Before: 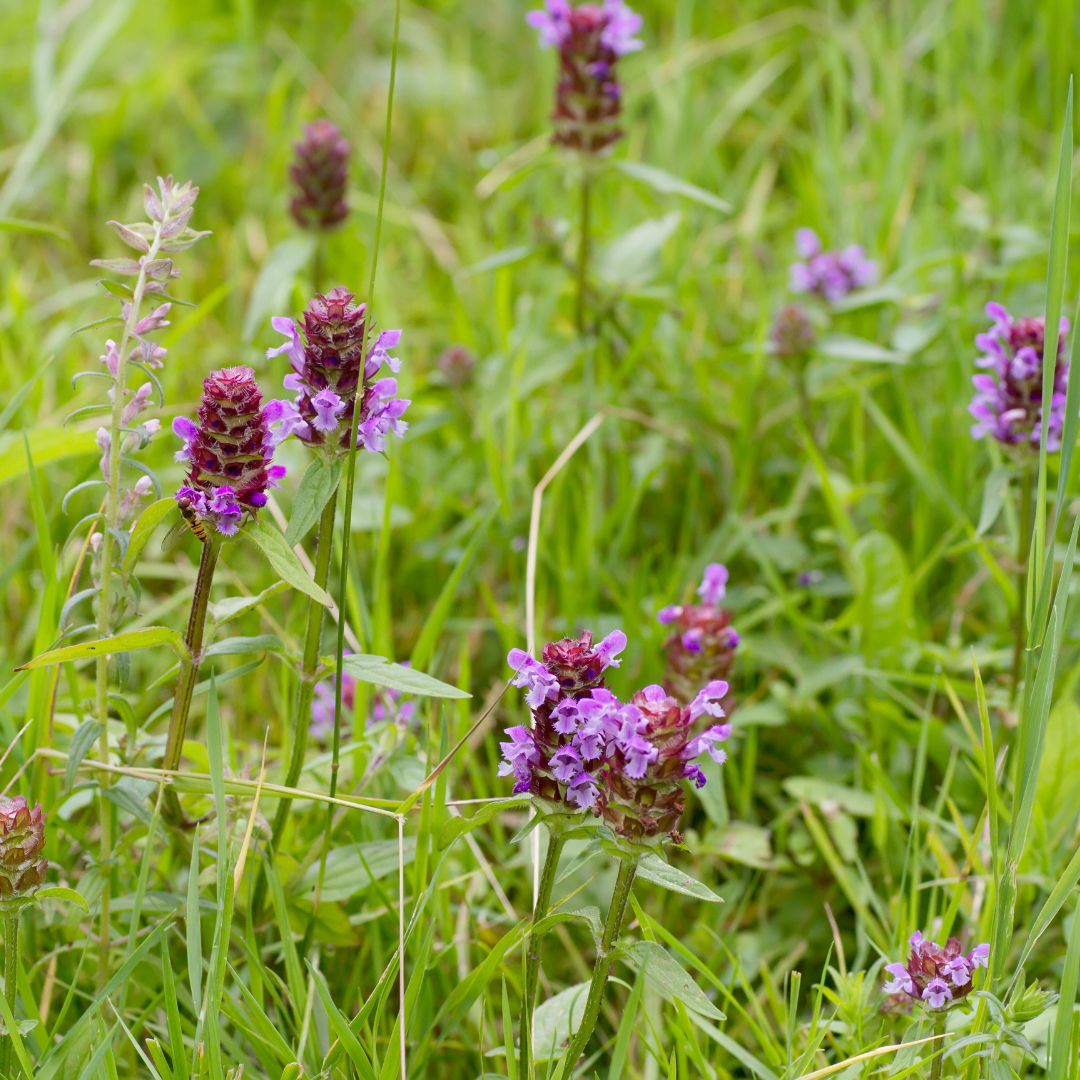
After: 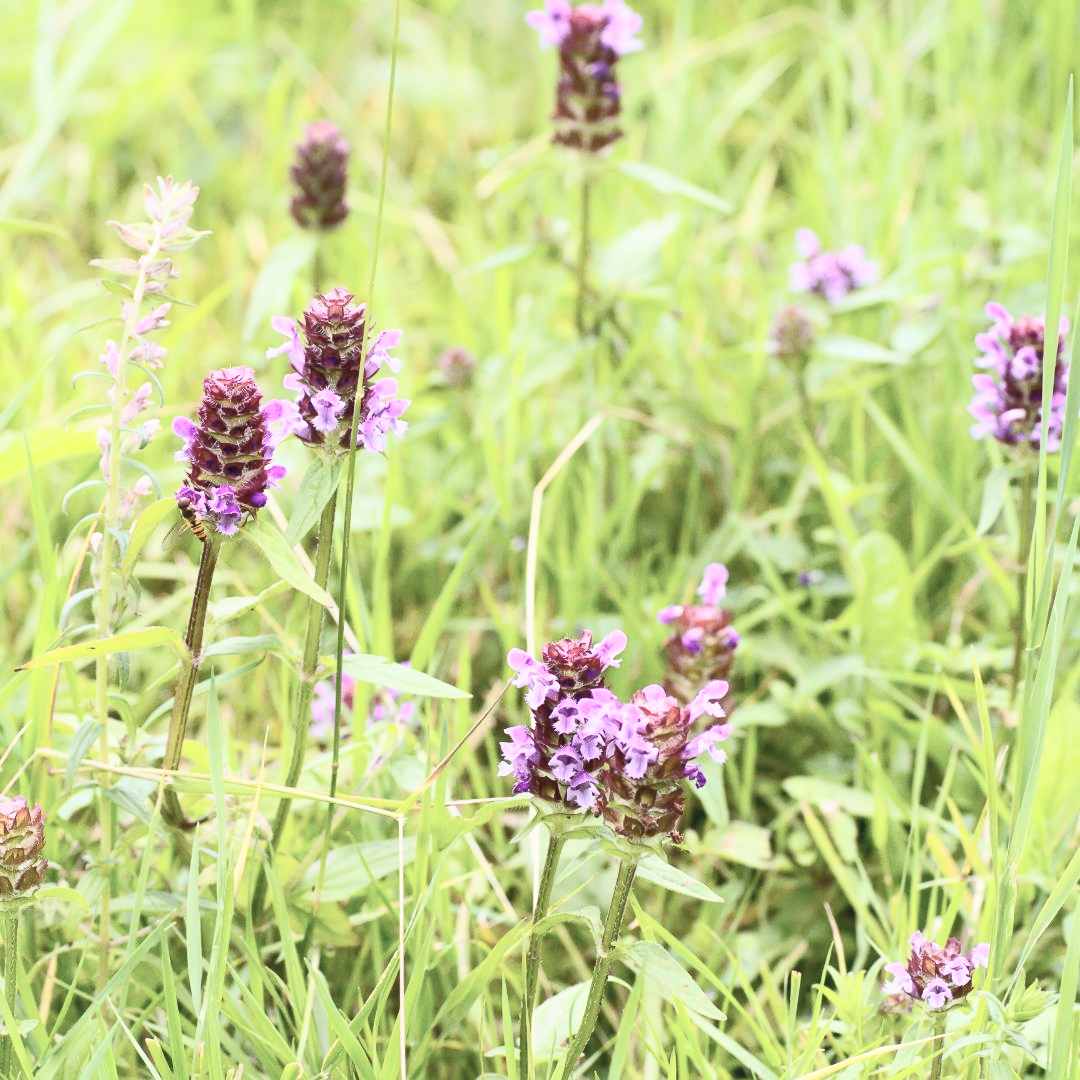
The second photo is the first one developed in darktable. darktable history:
contrast brightness saturation: contrast 0.446, brightness 0.557, saturation -0.199
